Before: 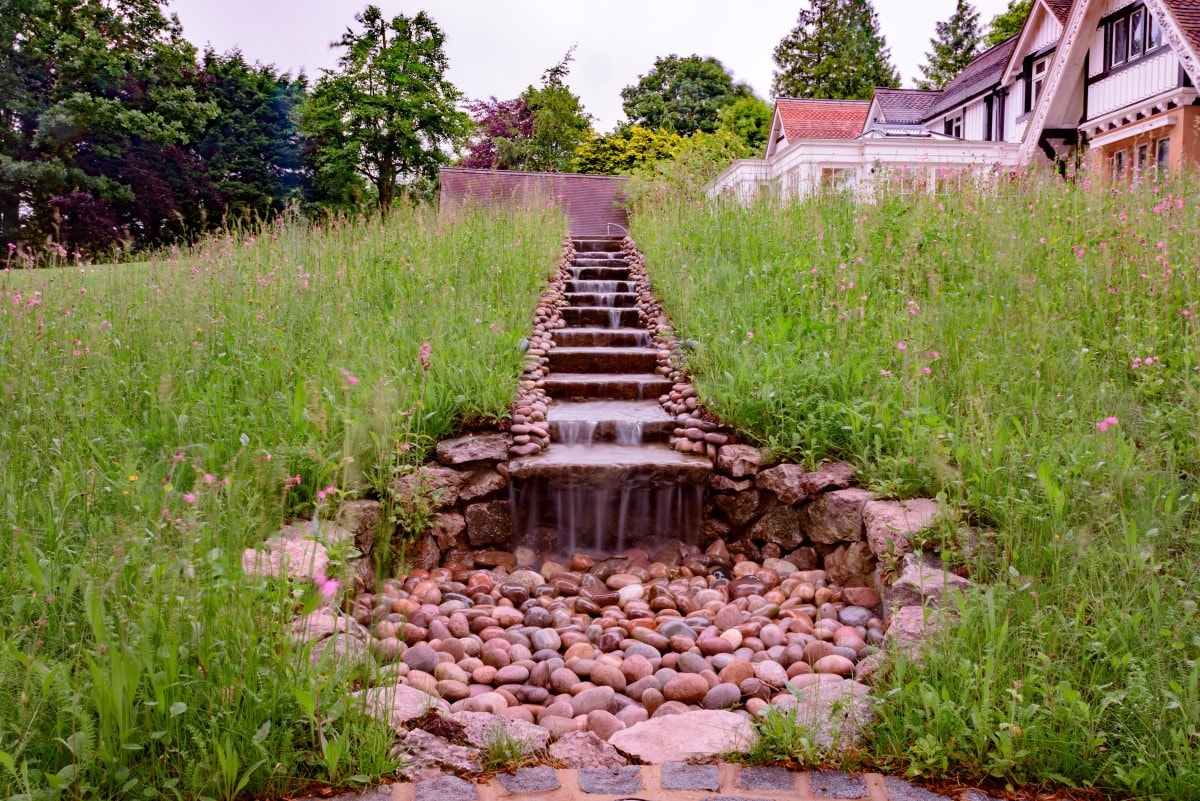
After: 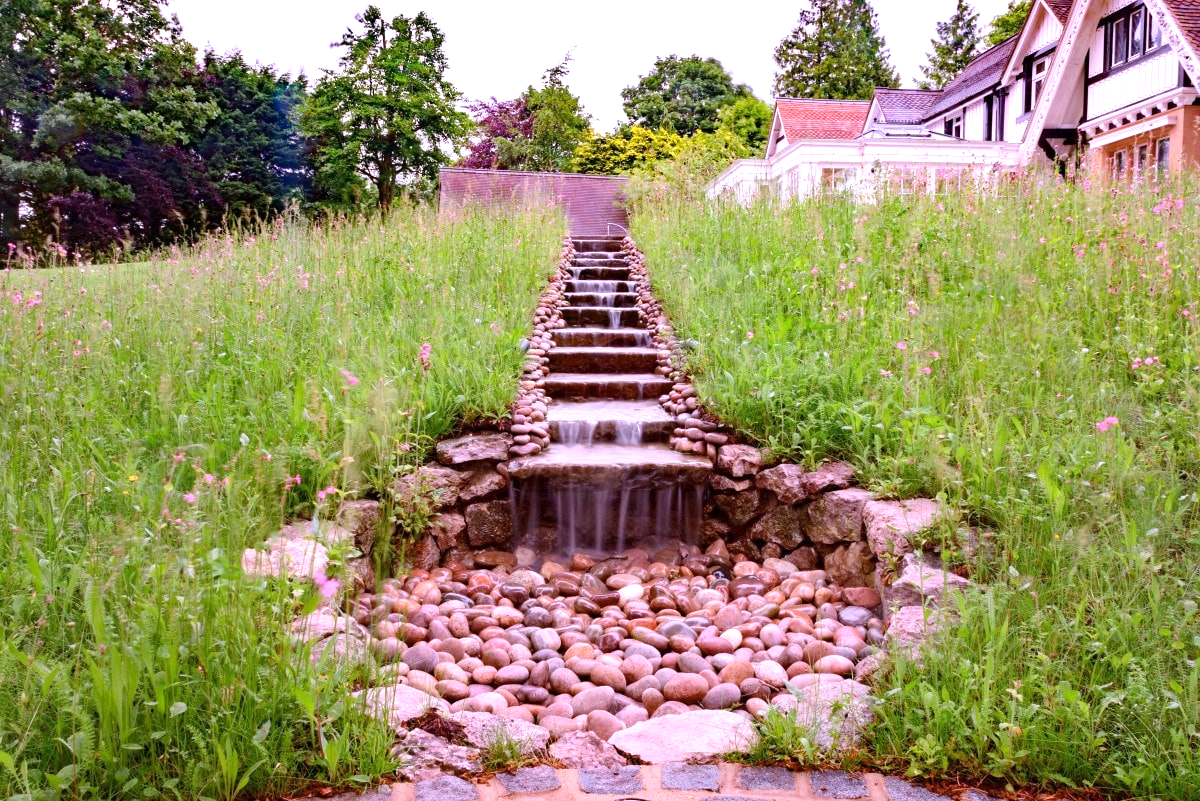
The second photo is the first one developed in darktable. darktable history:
exposure: exposure 0.661 EV, compensate highlight preservation false
white balance: red 1.004, blue 1.096
